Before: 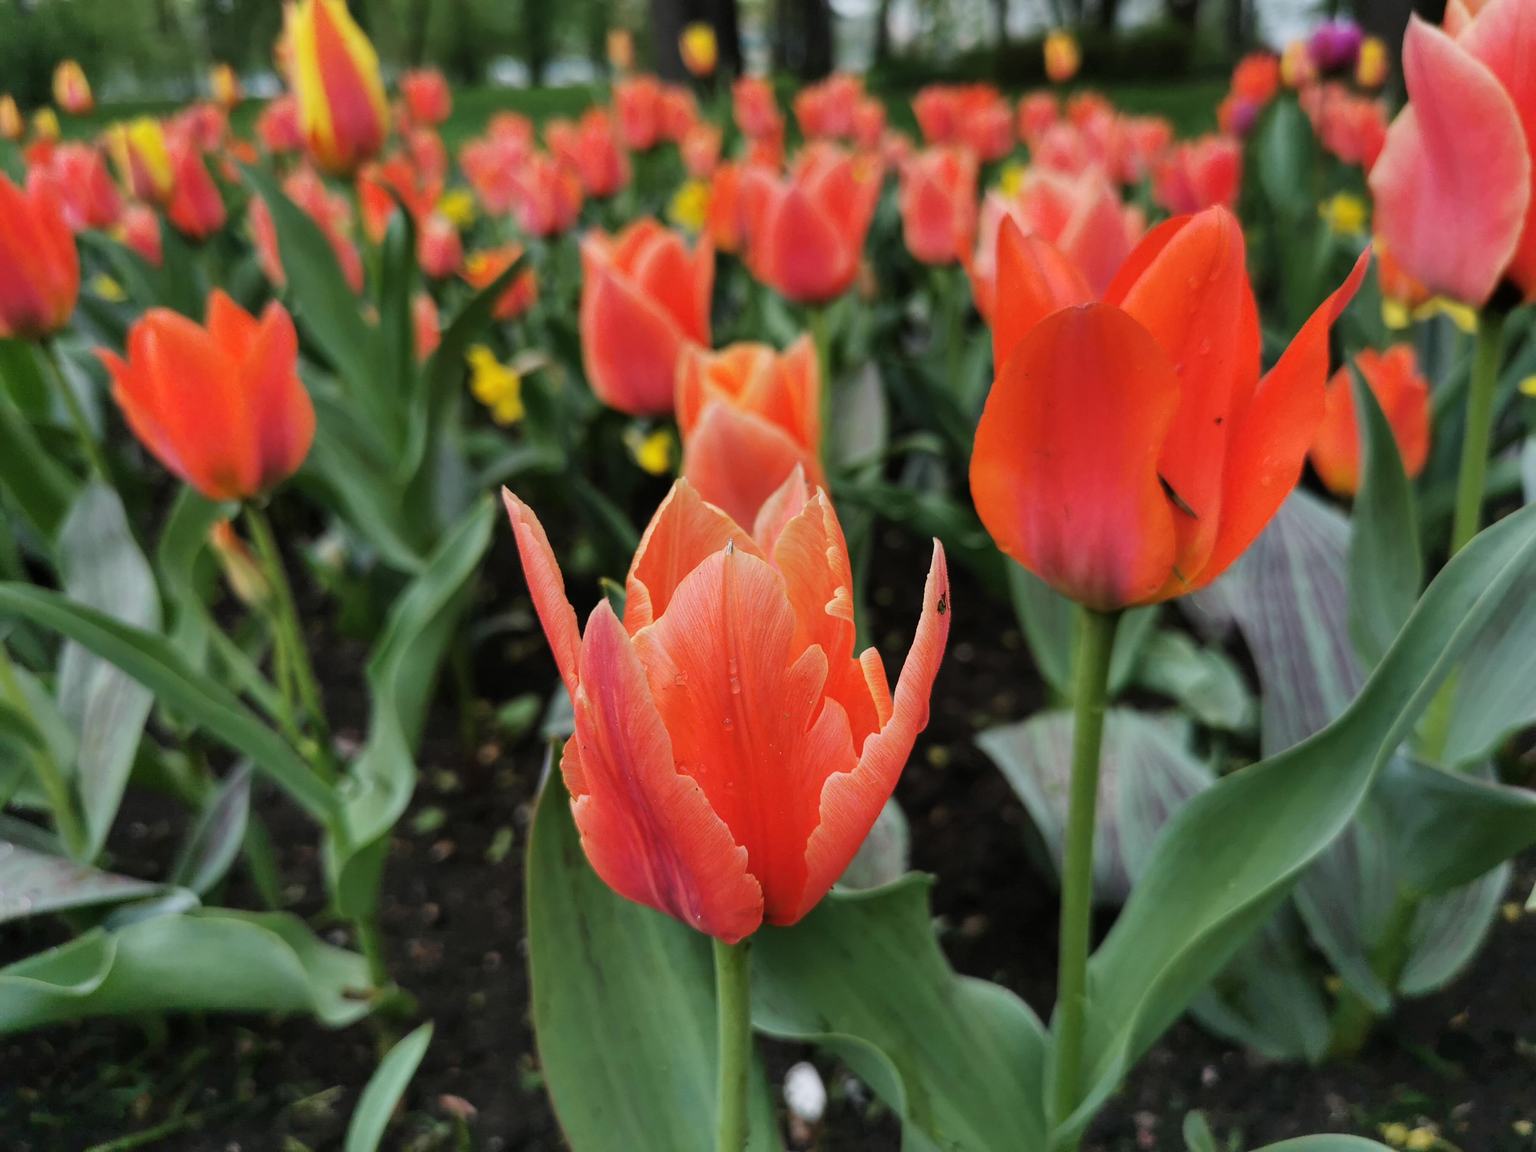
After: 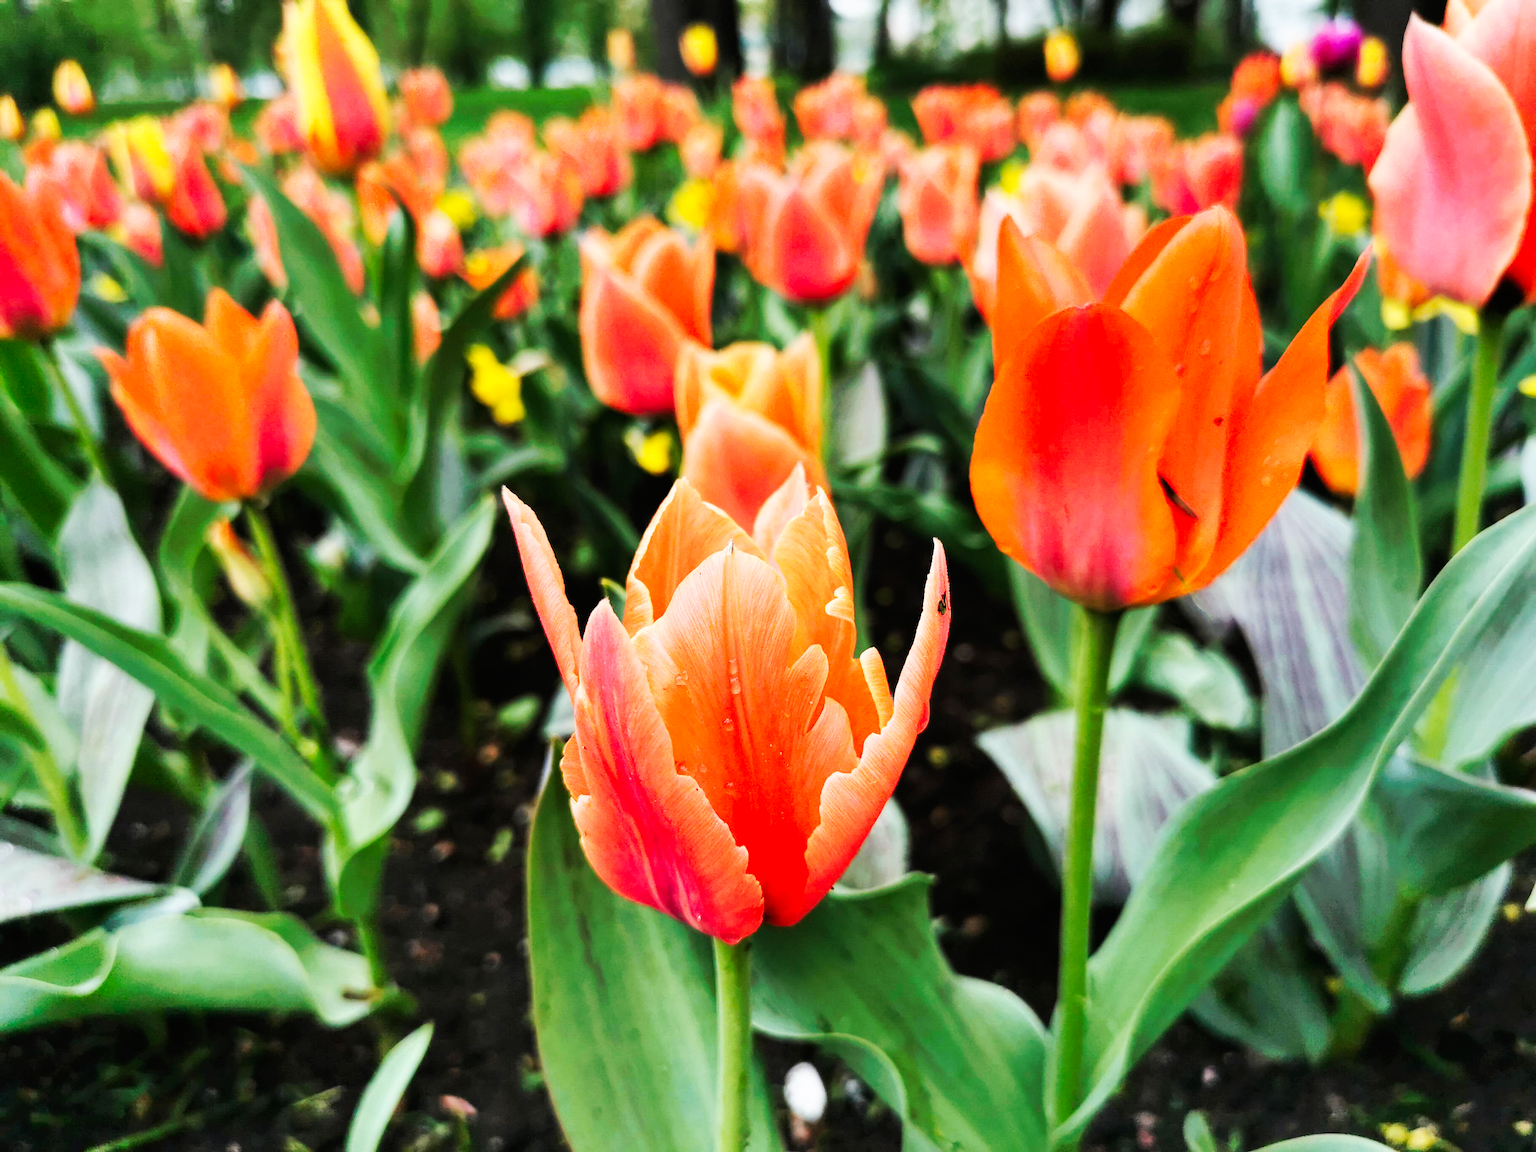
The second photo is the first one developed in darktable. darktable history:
base curve: curves: ch0 [(0, 0) (0.007, 0.004) (0.027, 0.03) (0.046, 0.07) (0.207, 0.54) (0.442, 0.872) (0.673, 0.972) (1, 1)], preserve colors none
tone curve: curves: ch0 [(0, 0) (0.003, 0.003) (0.011, 0.01) (0.025, 0.023) (0.044, 0.042) (0.069, 0.065) (0.1, 0.094) (0.136, 0.128) (0.177, 0.167) (0.224, 0.211) (0.277, 0.261) (0.335, 0.315) (0.399, 0.375) (0.468, 0.441) (0.543, 0.543) (0.623, 0.623) (0.709, 0.709) (0.801, 0.801) (0.898, 0.898) (1, 1)], preserve colors none
